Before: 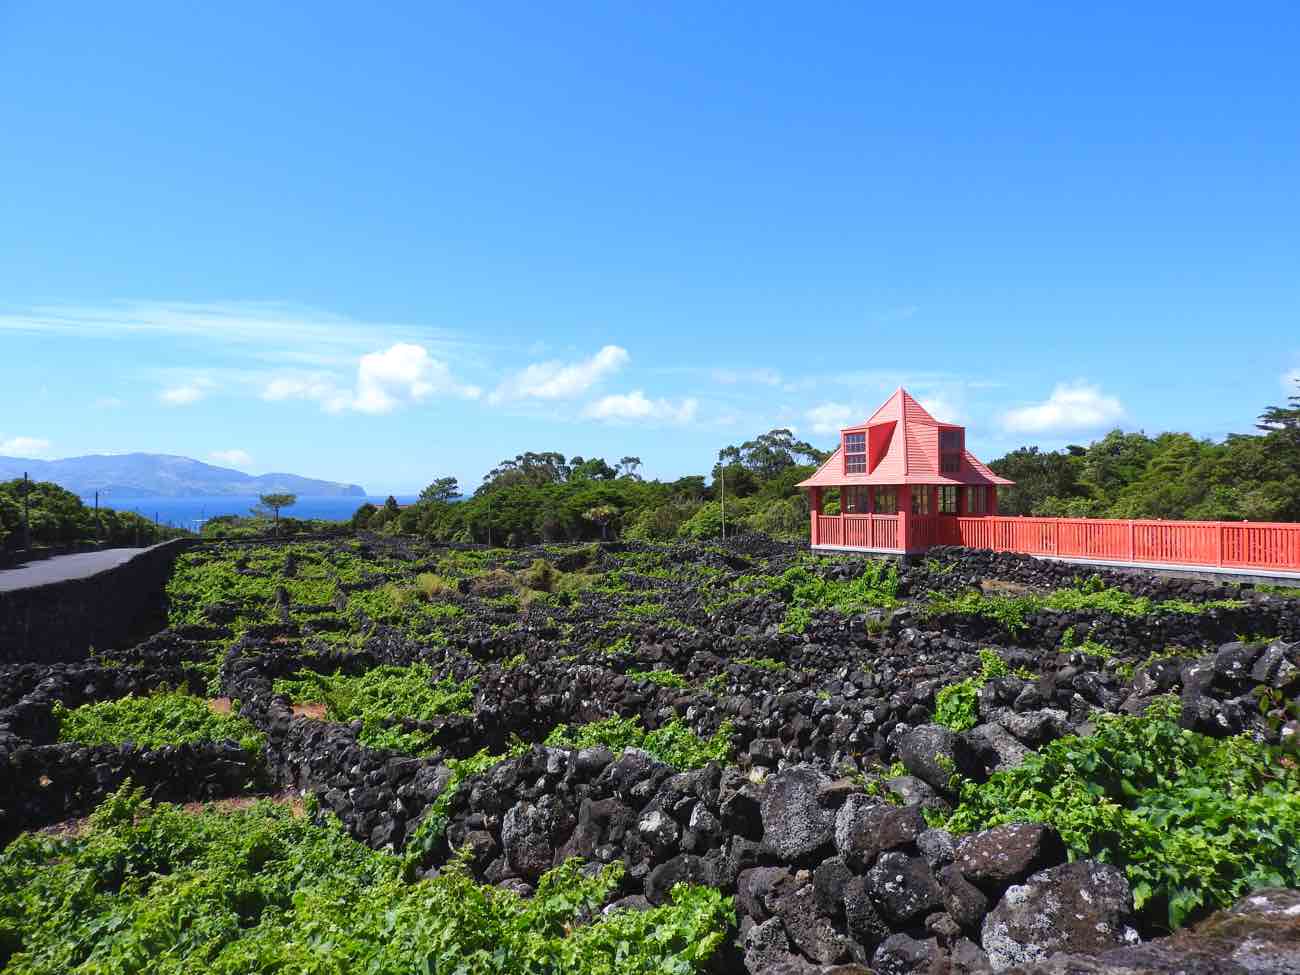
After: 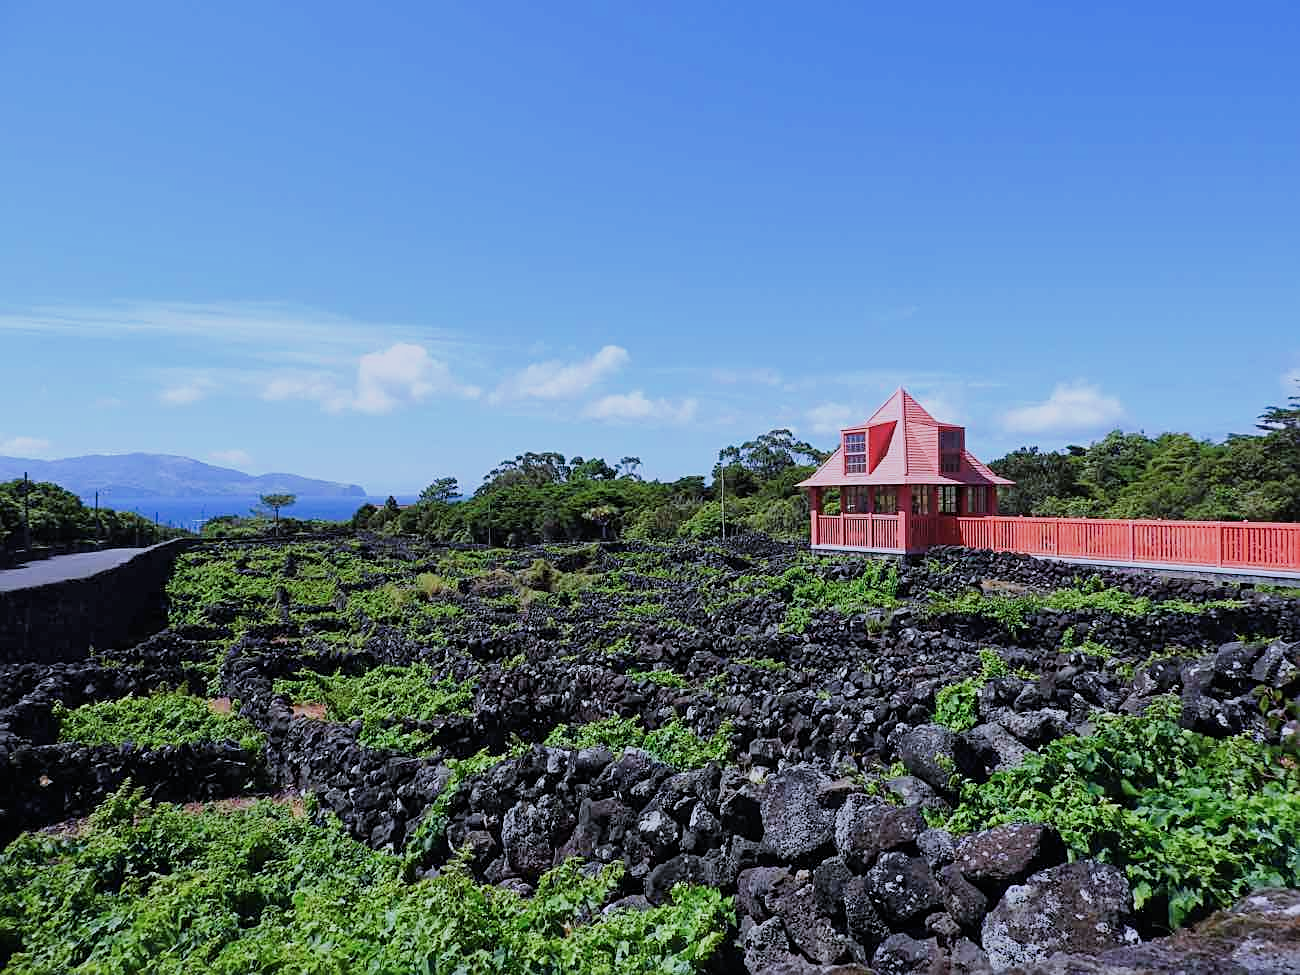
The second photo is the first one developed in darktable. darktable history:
sharpen: on, module defaults
filmic rgb: black relative exposure -7.86 EV, white relative exposure 4.3 EV, hardness 3.87
local contrast: mode bilateral grid, contrast 10, coarseness 26, detail 112%, midtone range 0.2
color calibration: illuminant custom, x 0.371, y 0.382, temperature 4279.23 K
